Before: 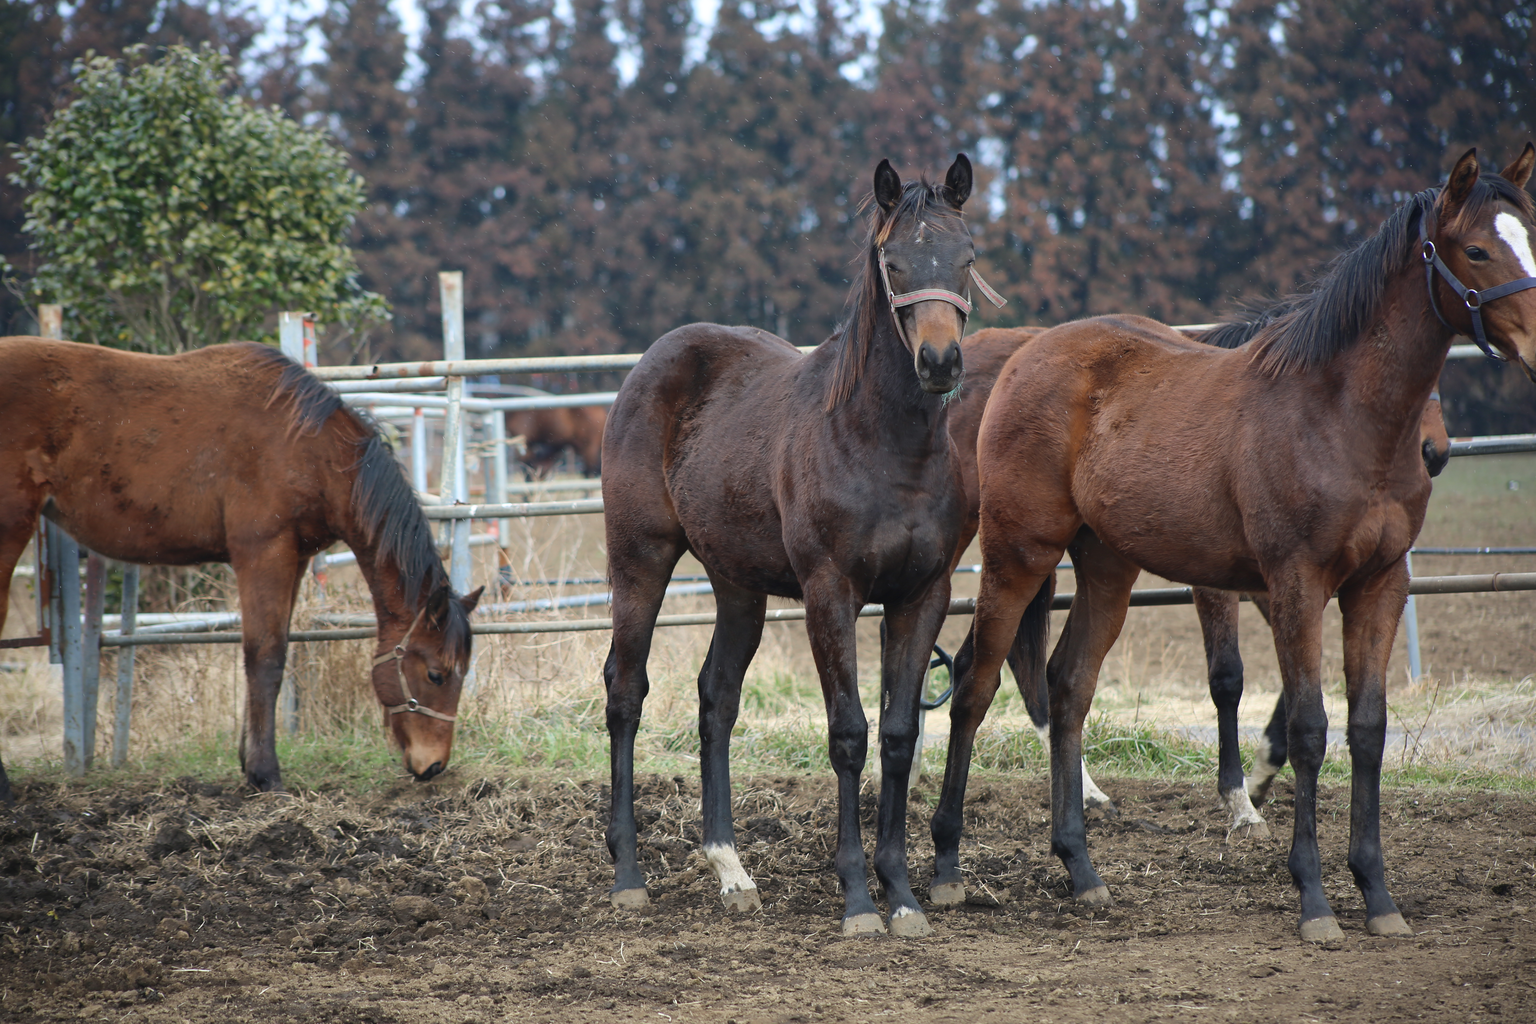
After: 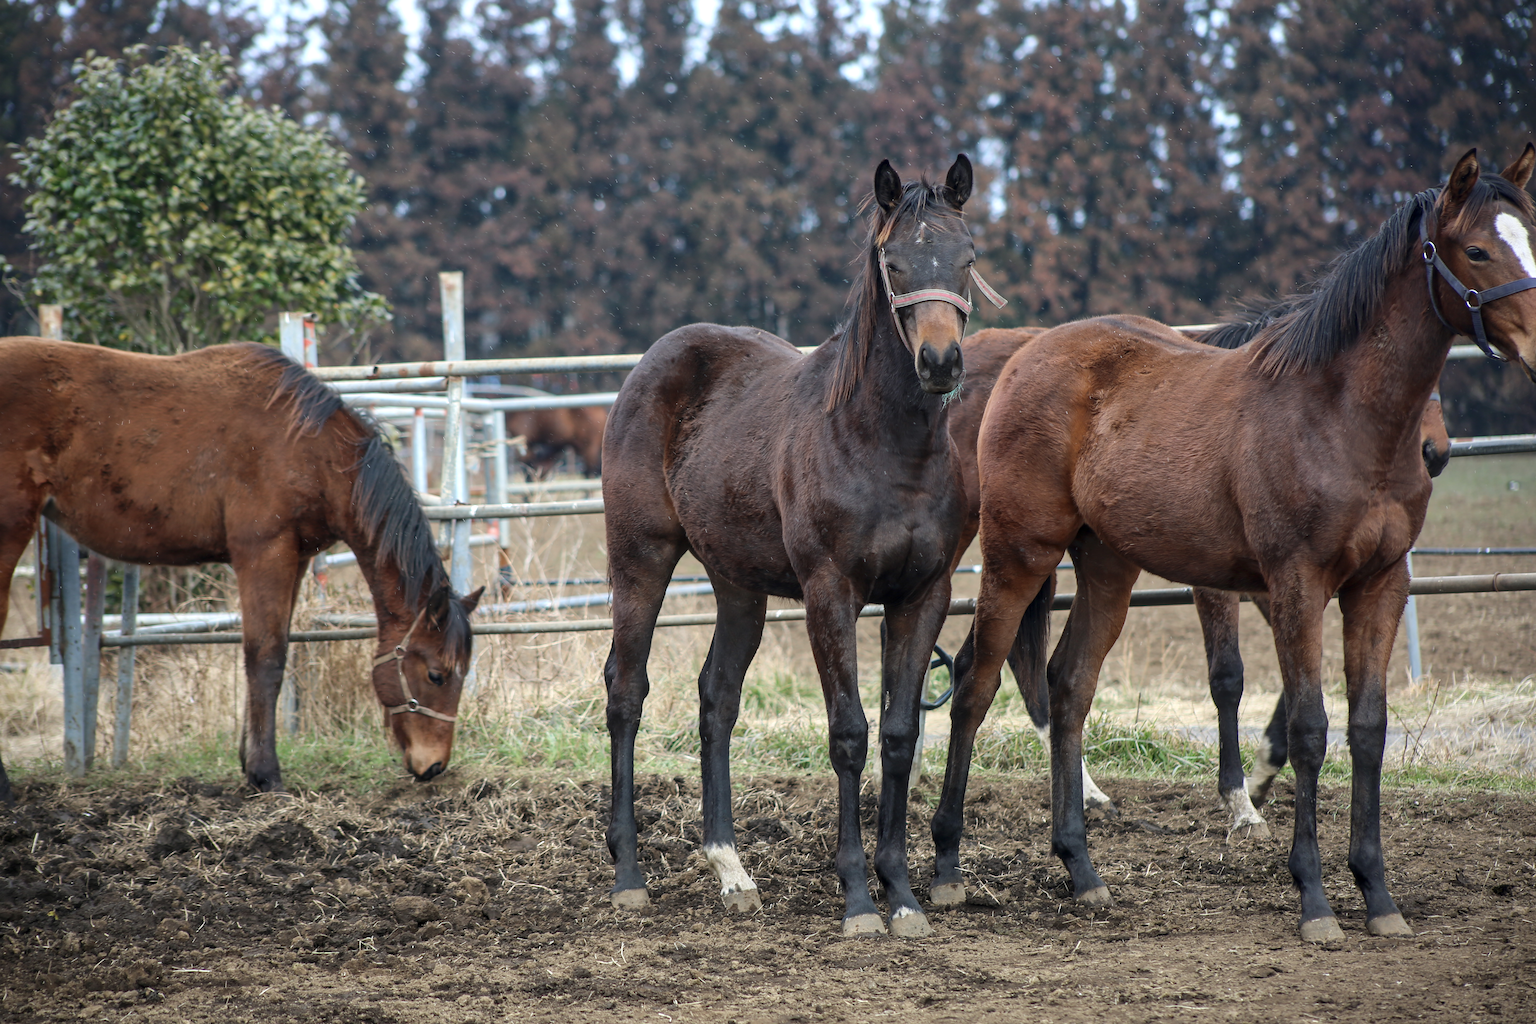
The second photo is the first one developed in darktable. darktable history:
sharpen: radius 5.276, amount 0.313, threshold 26.072
local contrast: detail 130%
